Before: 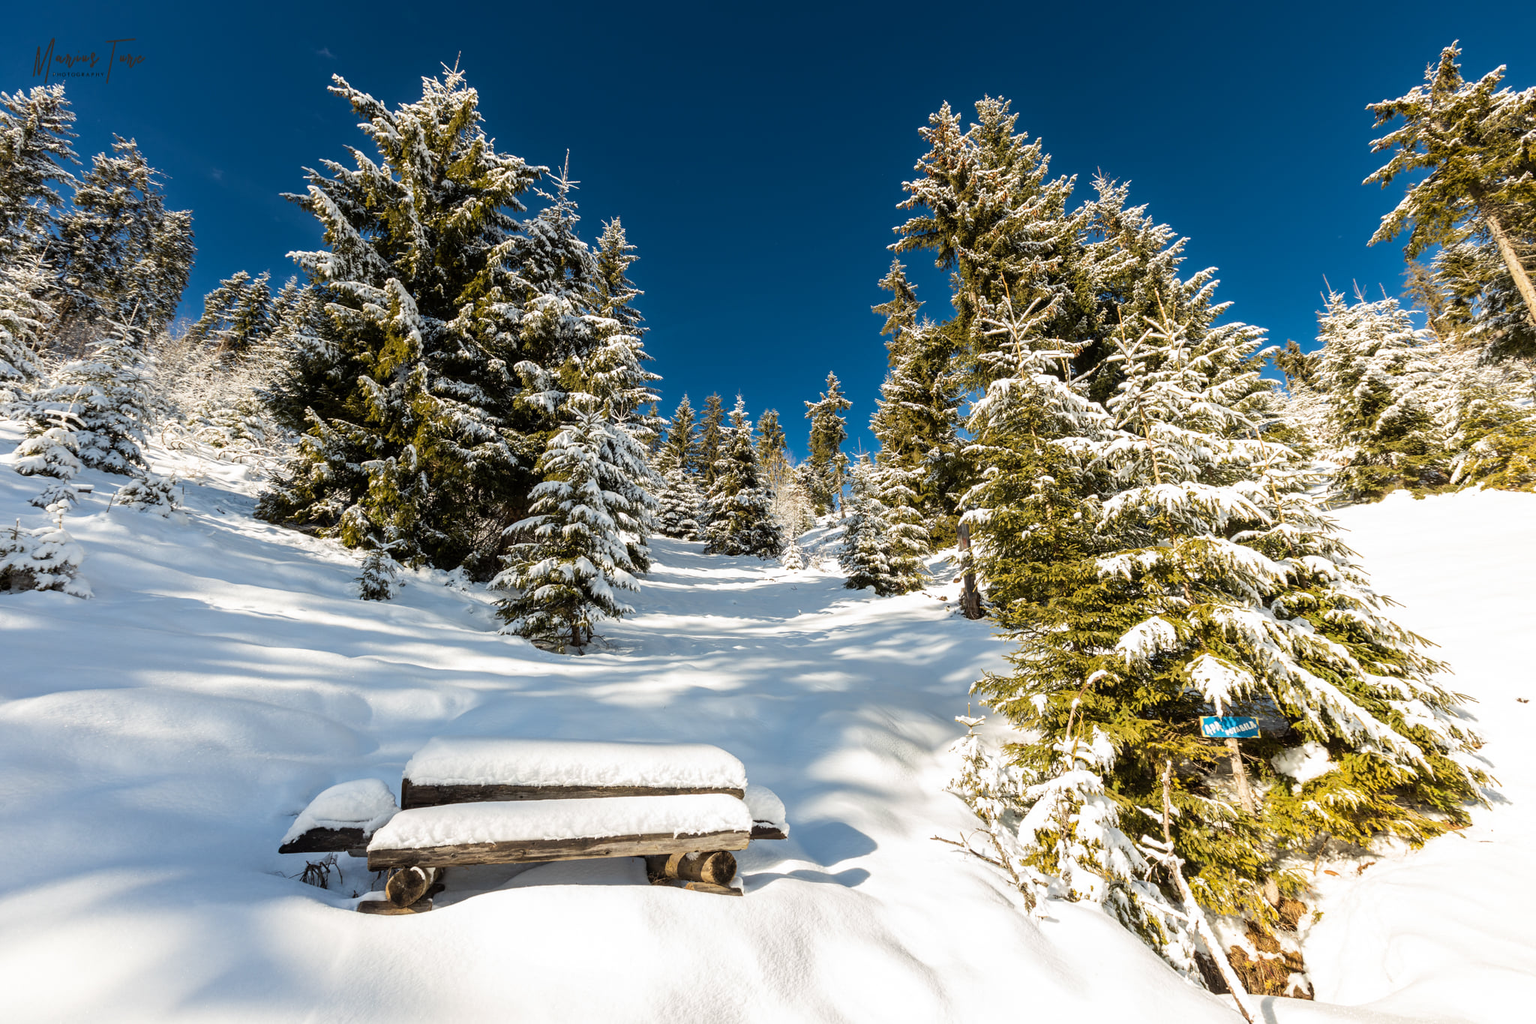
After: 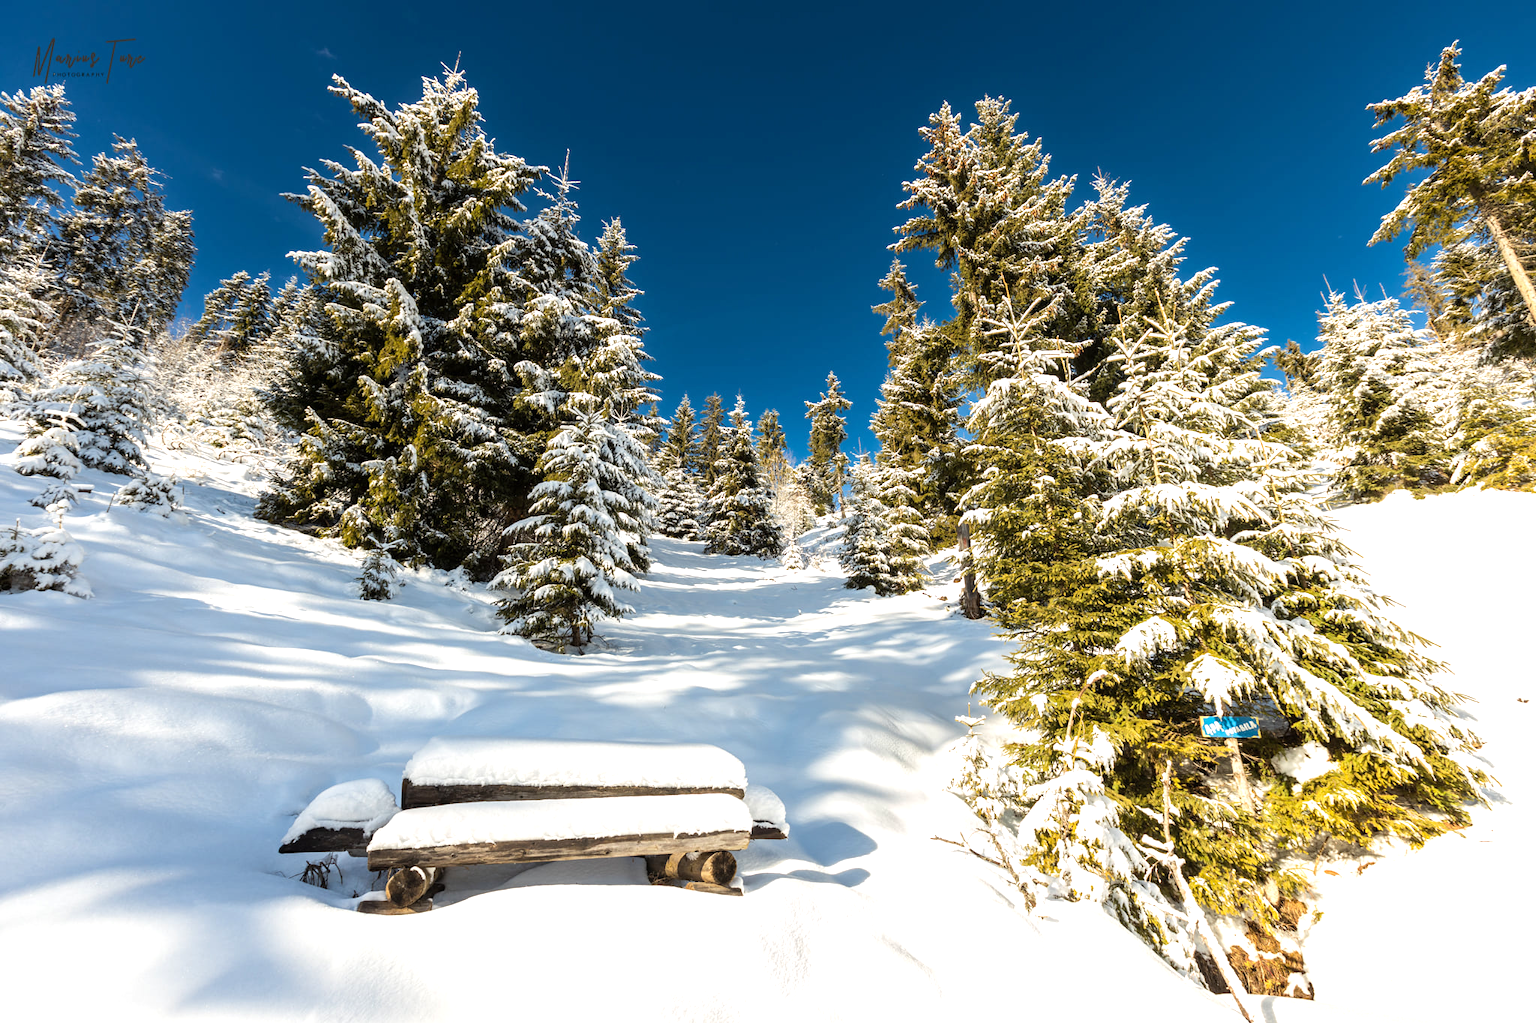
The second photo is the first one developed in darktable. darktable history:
exposure: exposure 0.406 EV, compensate exposure bias true, compensate highlight preservation false
